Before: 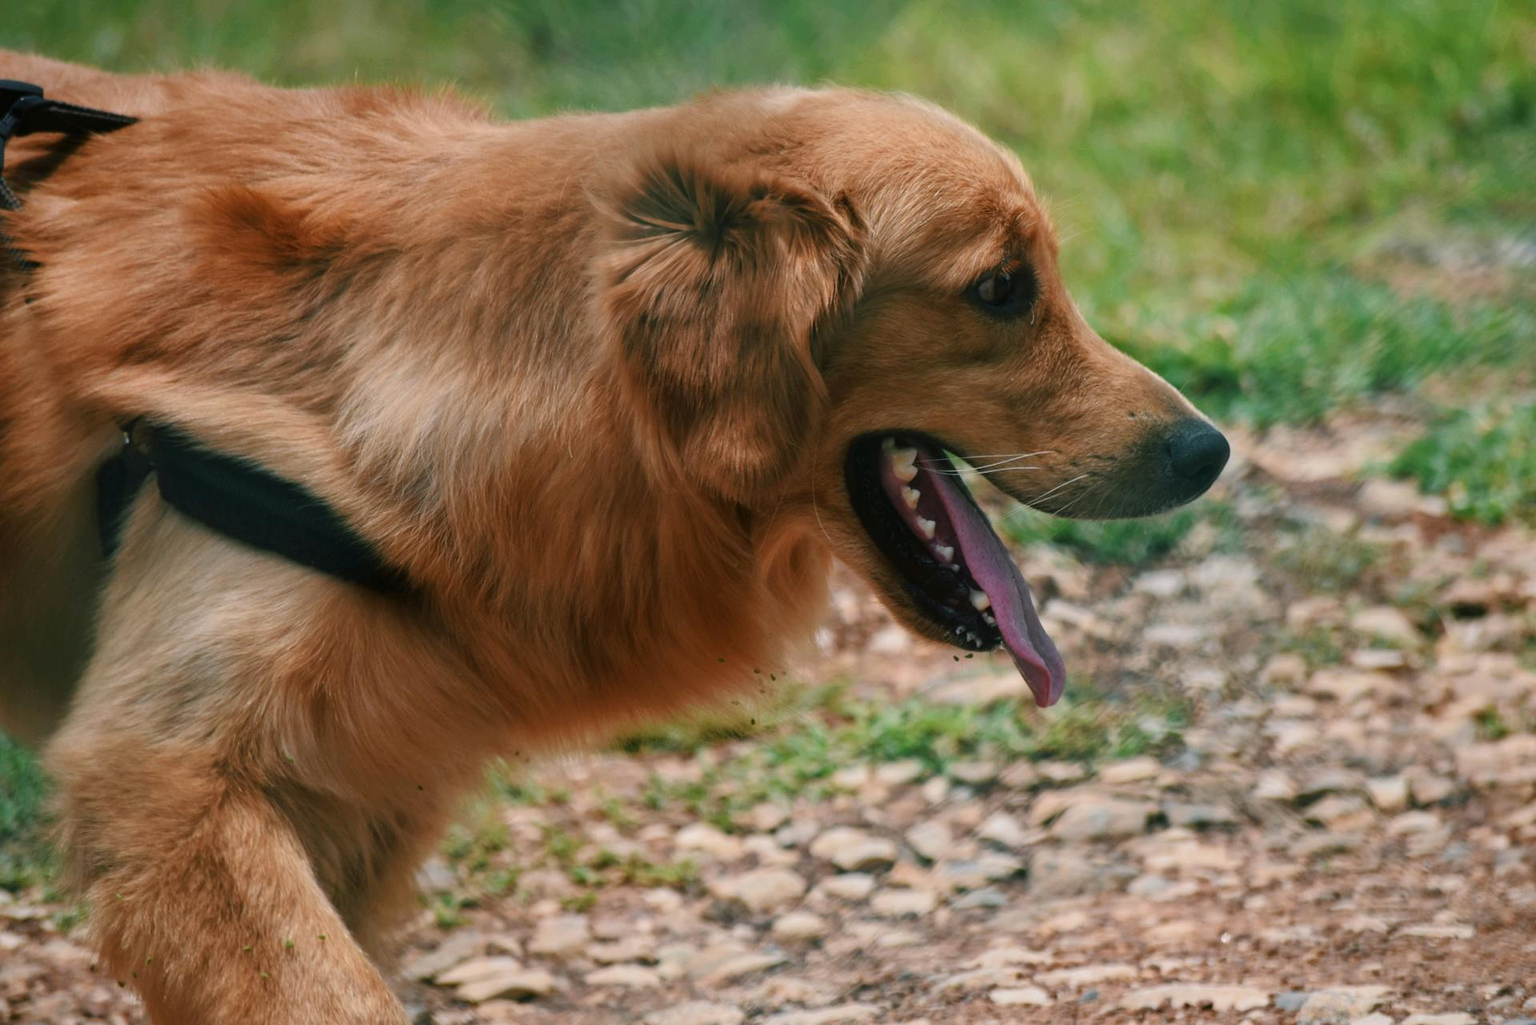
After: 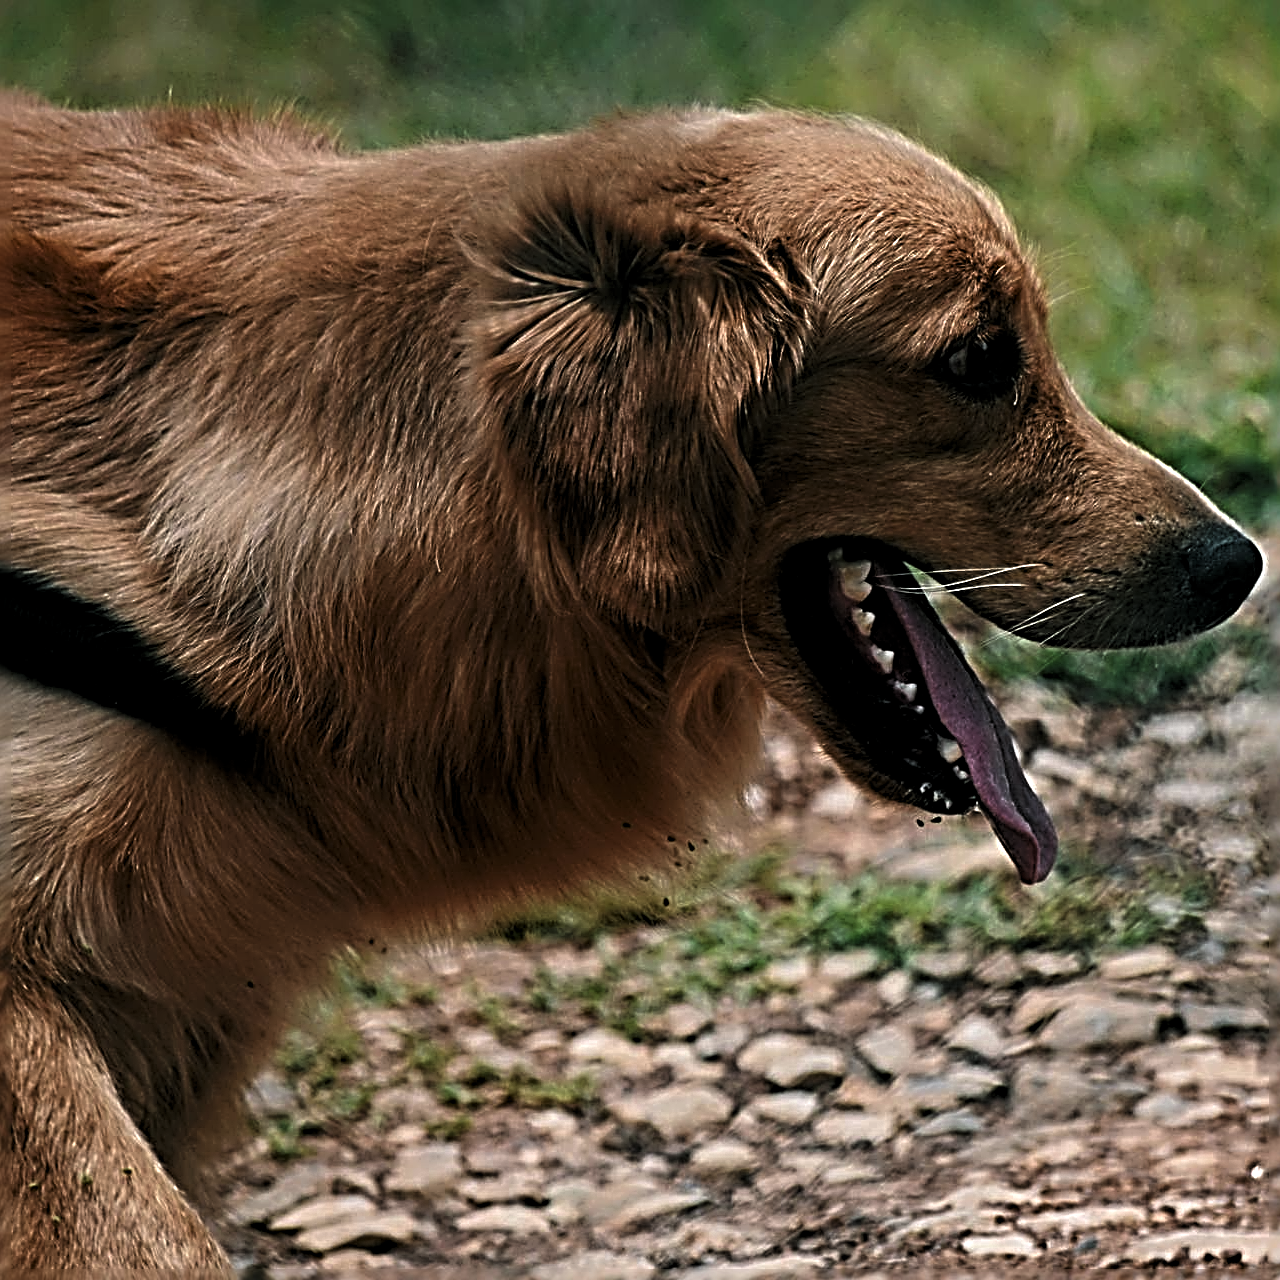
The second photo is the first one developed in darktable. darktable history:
levels: levels [0.101, 0.578, 0.953]
crop and rotate: left 14.341%, right 18.96%
sharpen: radius 4.033, amount 1.987
